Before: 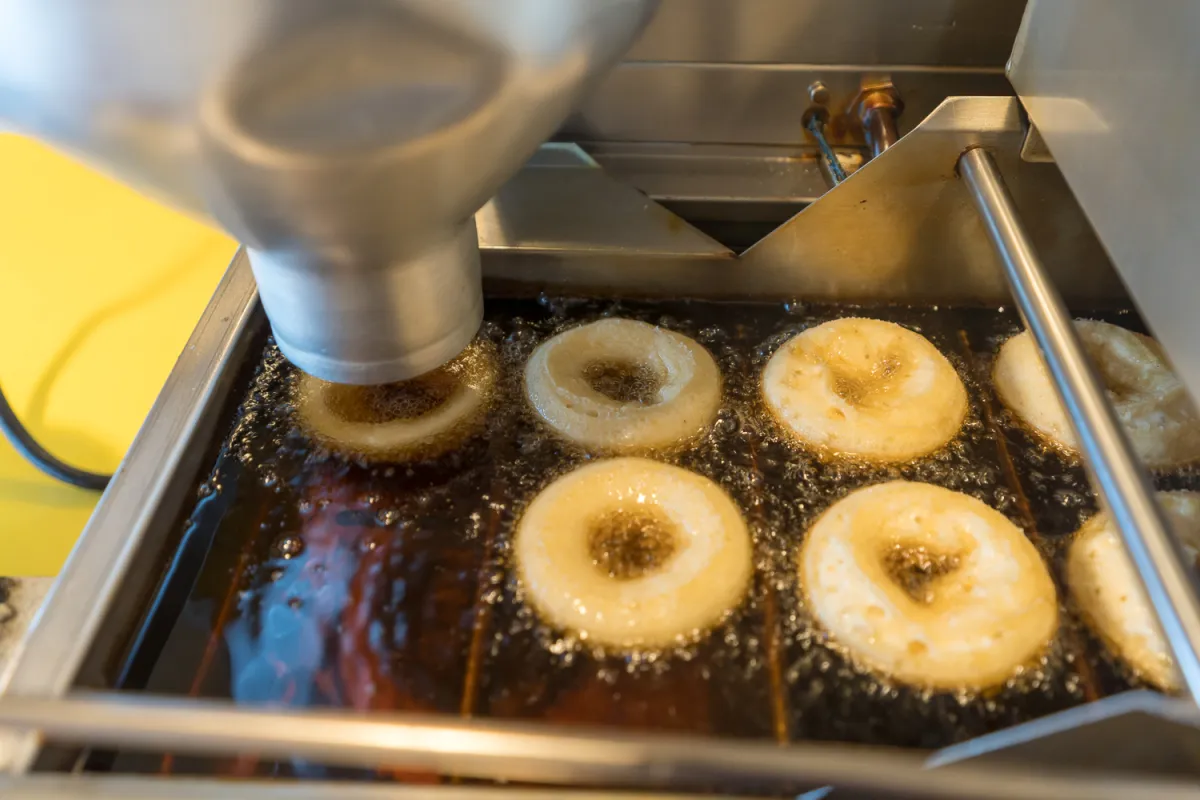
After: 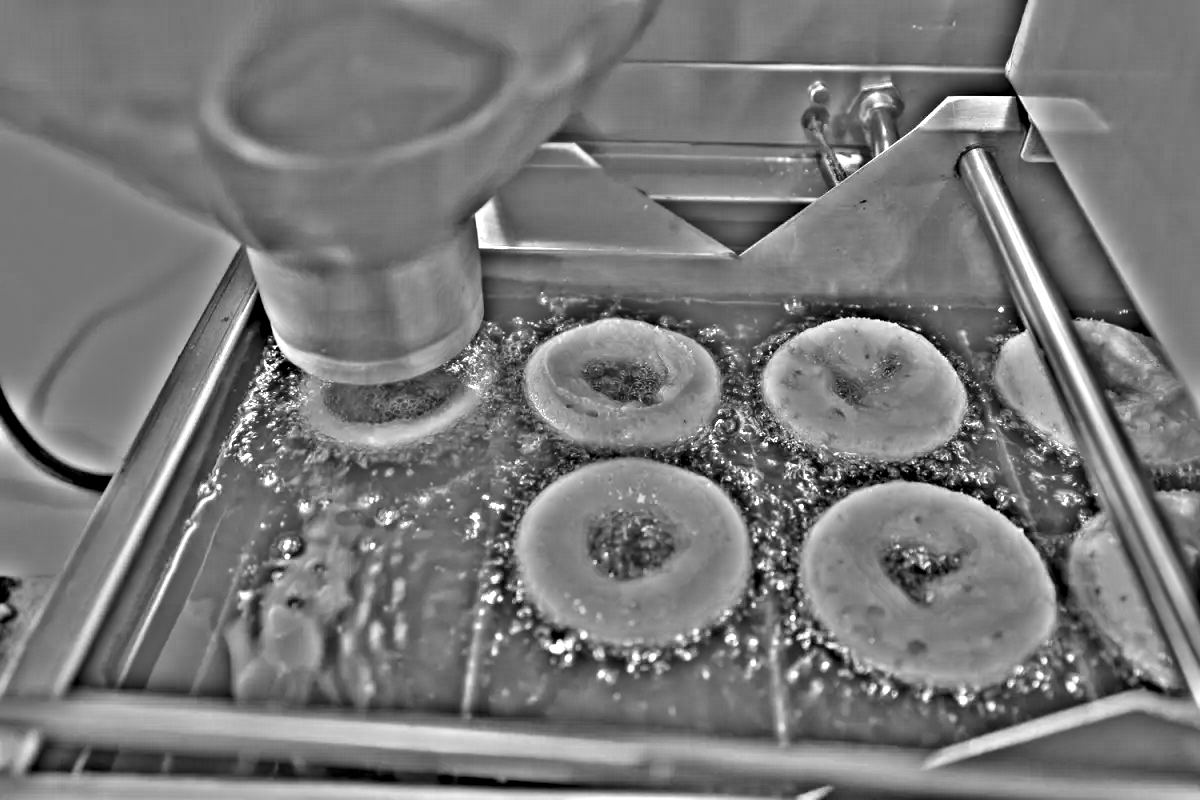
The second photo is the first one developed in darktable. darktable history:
white balance: red 1.066, blue 1.119
highpass: on, module defaults
